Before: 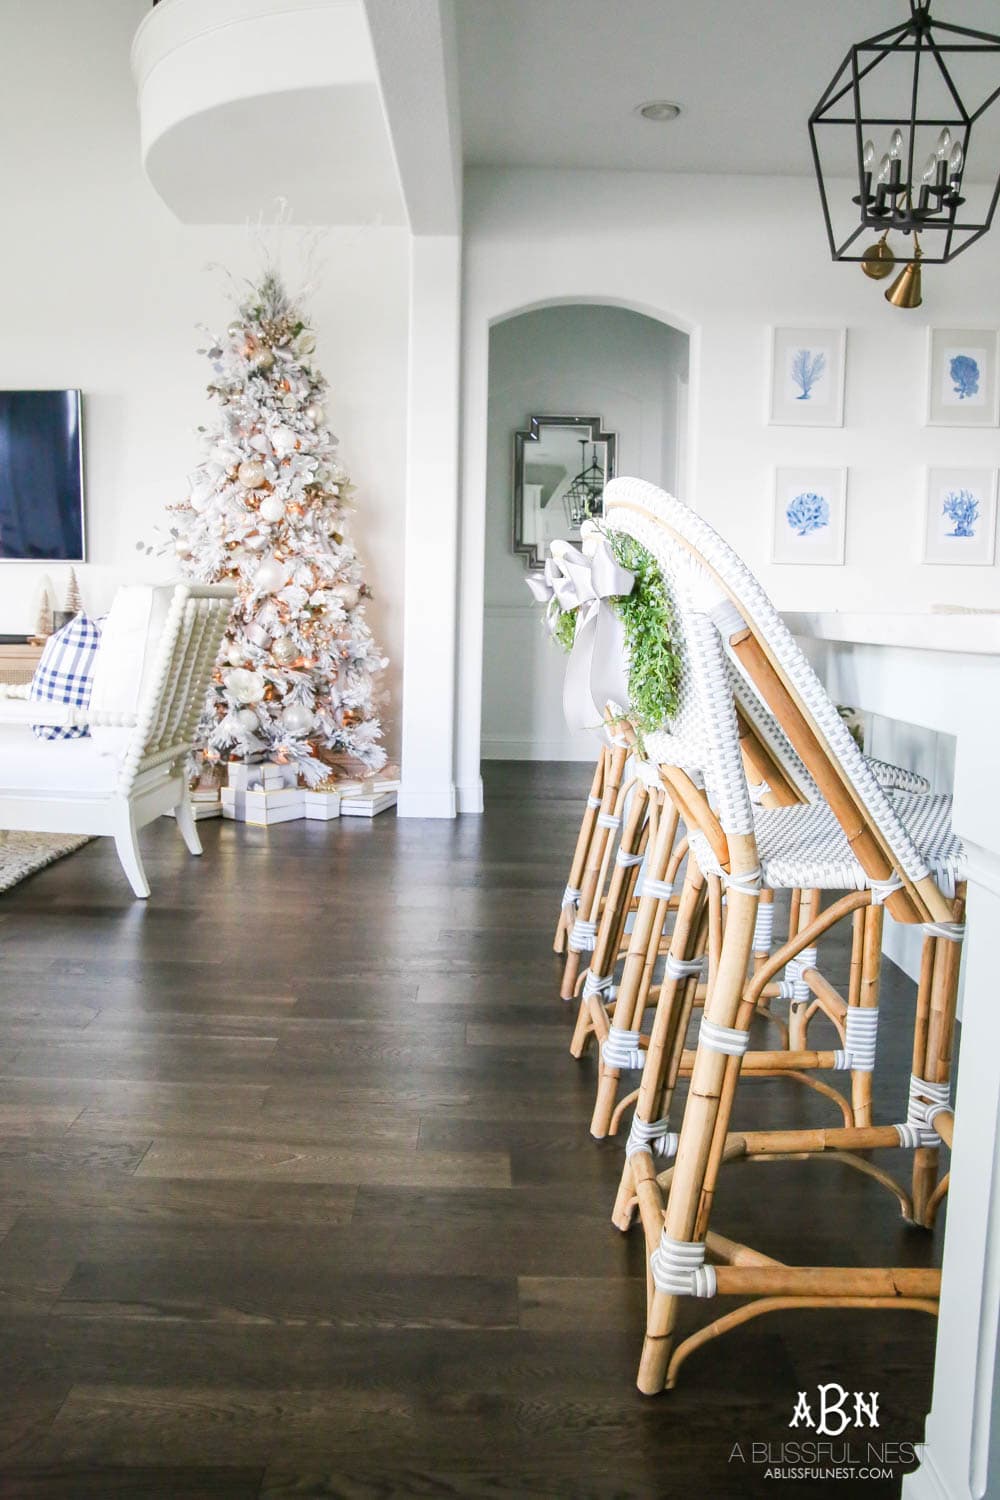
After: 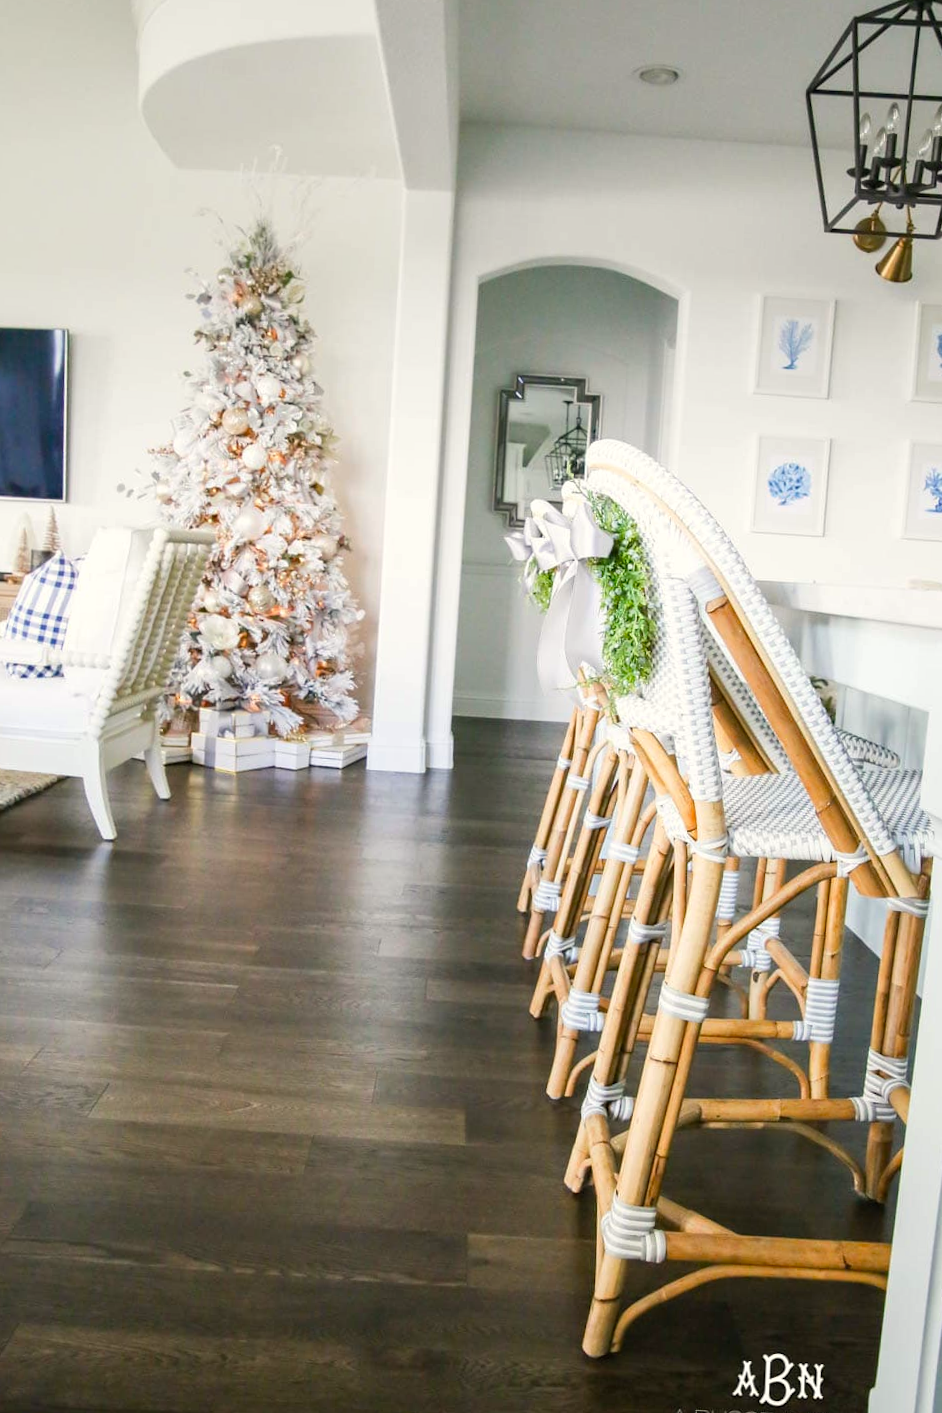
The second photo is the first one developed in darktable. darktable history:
color calibration: output colorfulness [0, 0.315, 0, 0], x 0.341, y 0.355, temperature 5166 K
crop and rotate: angle -2.38°
